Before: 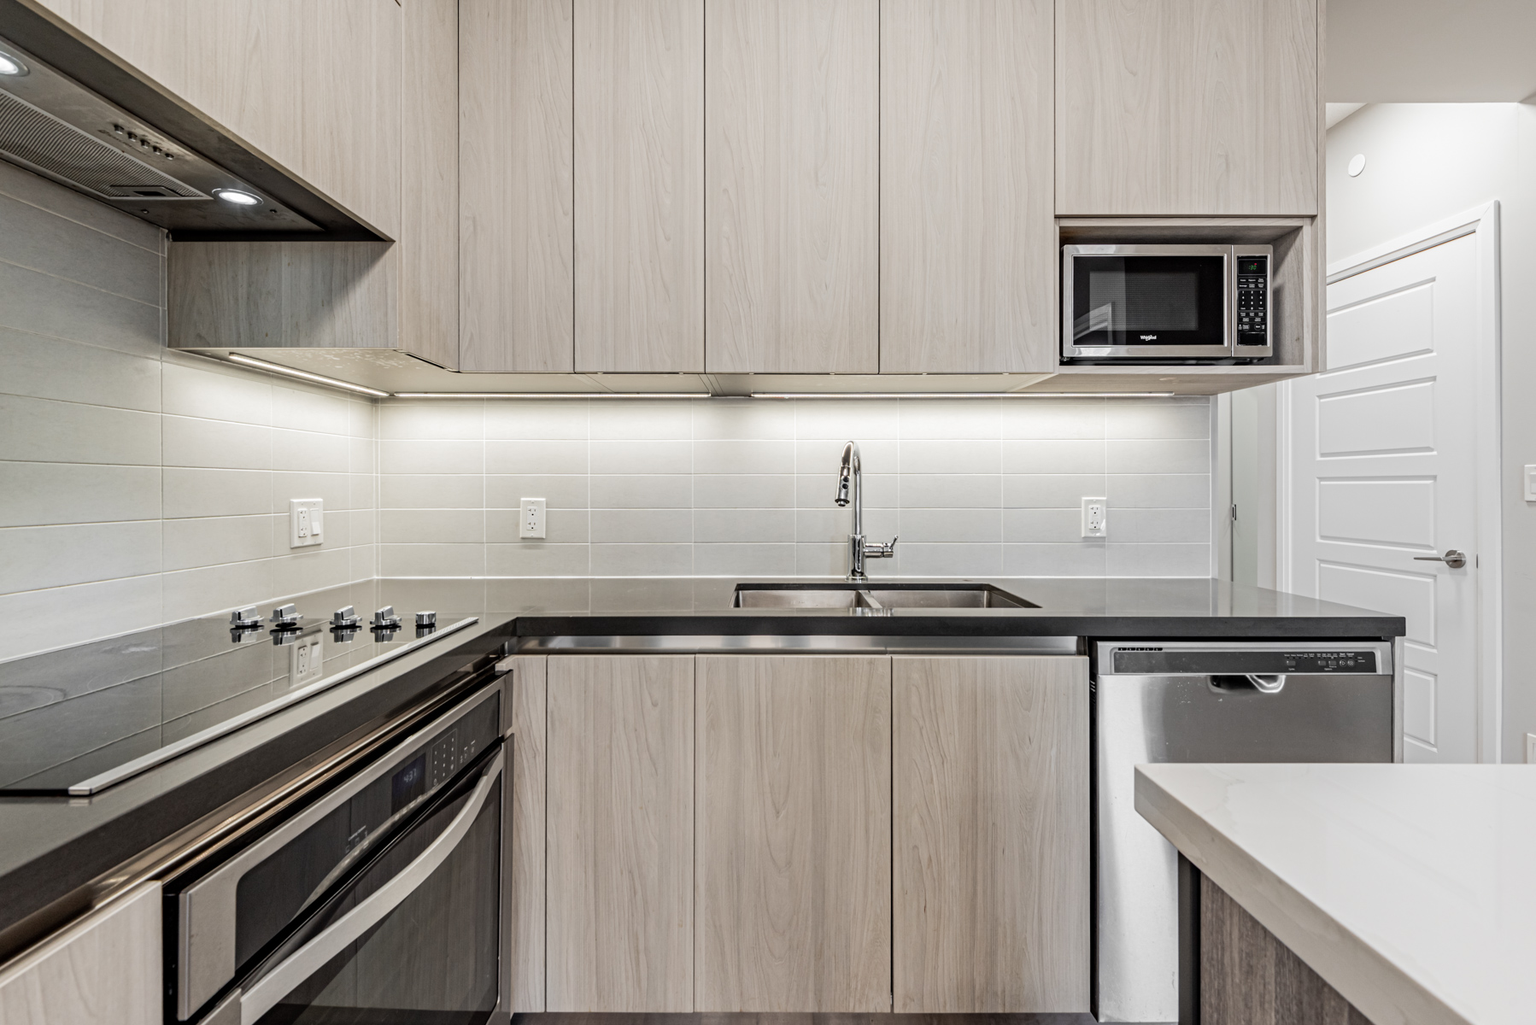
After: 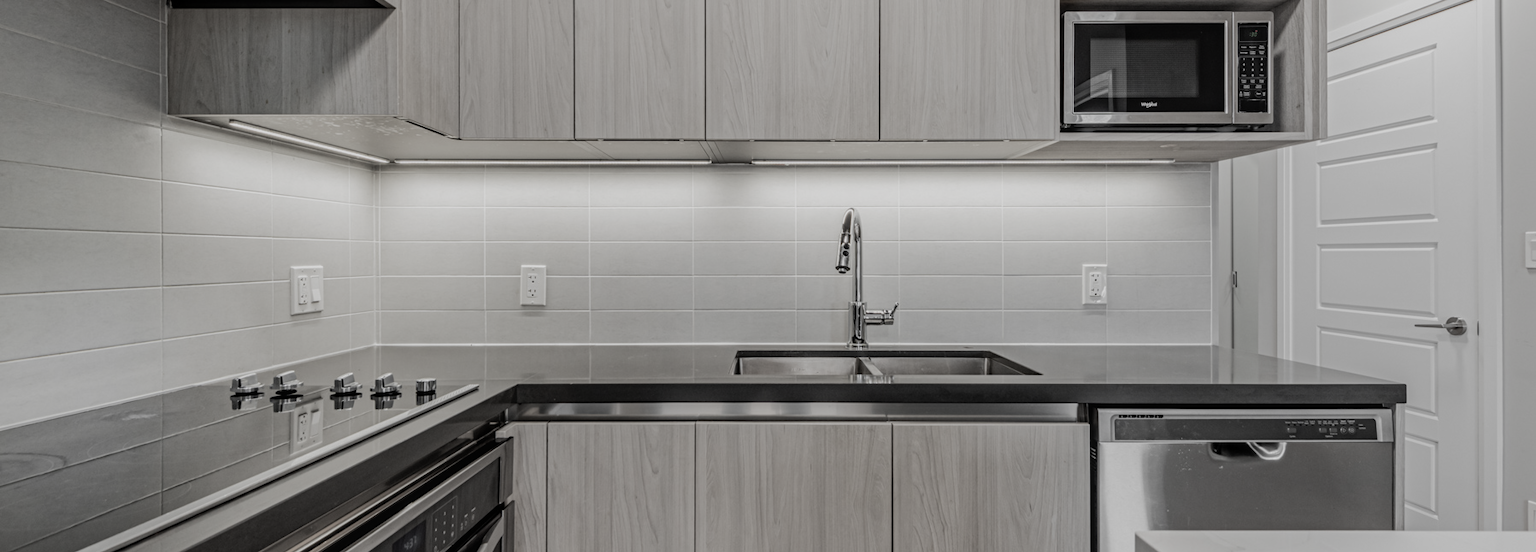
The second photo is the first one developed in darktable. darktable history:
crop and rotate: top 22.815%, bottom 23.329%
exposure: black level correction 0, exposure -0.82 EV, compensate exposure bias true, compensate highlight preservation false
velvia: on, module defaults
color zones: curves: ch1 [(0, 0.153) (0.143, 0.15) (0.286, 0.151) (0.429, 0.152) (0.571, 0.152) (0.714, 0.151) (0.857, 0.151) (1, 0.153)]
local contrast: detail 110%
